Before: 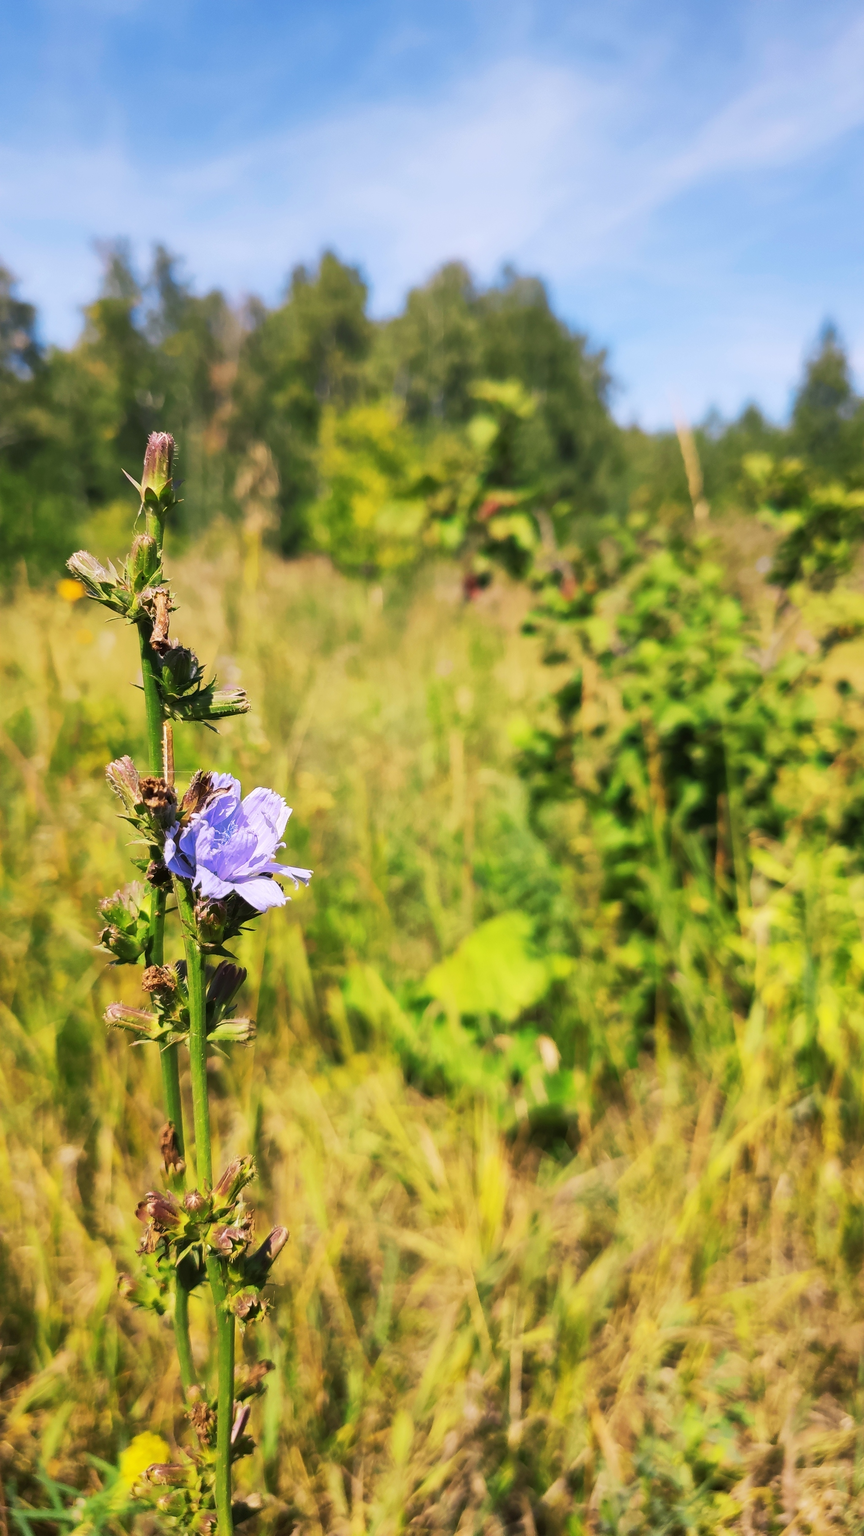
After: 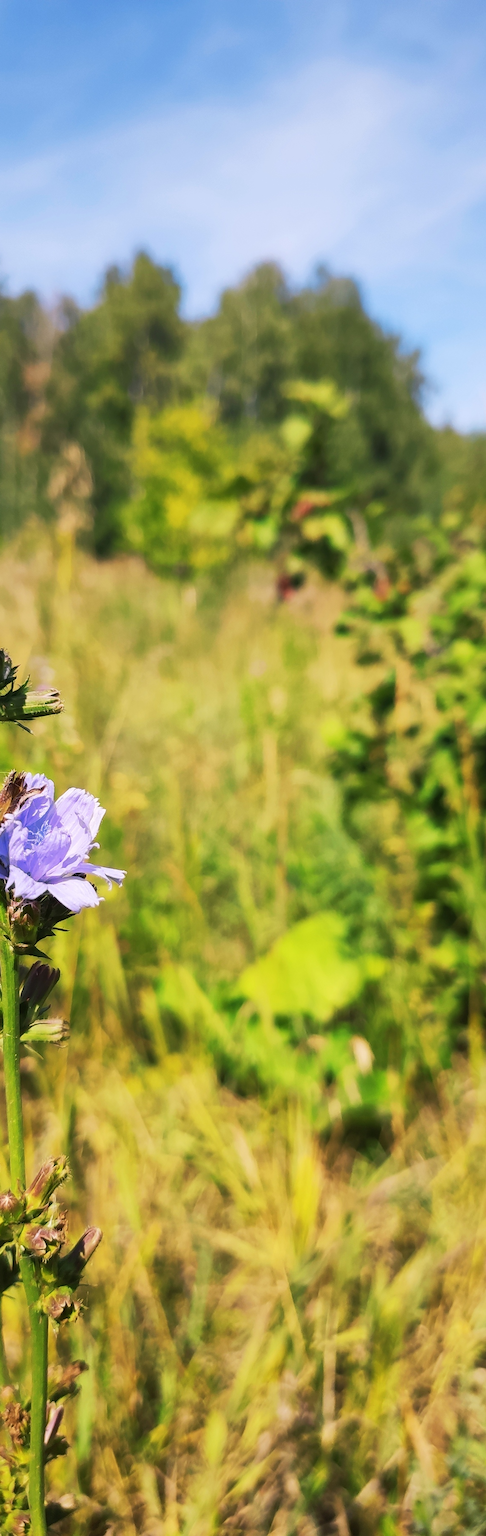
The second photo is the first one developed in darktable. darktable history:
crop: left 21.67%, right 21.982%, bottom 0.002%
